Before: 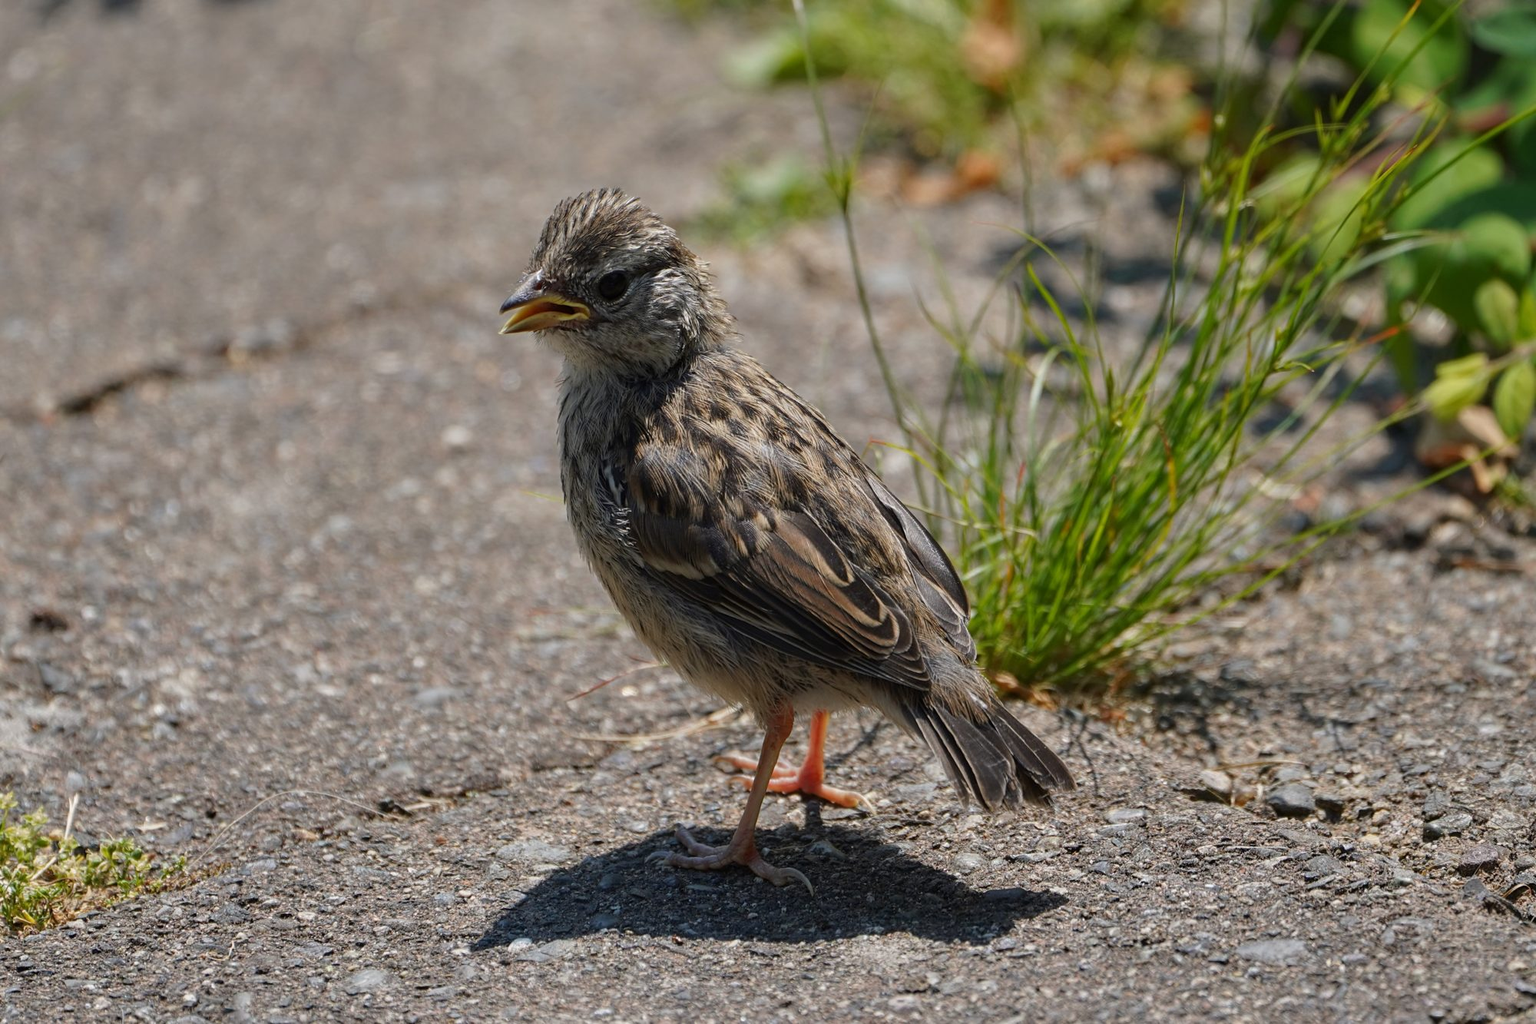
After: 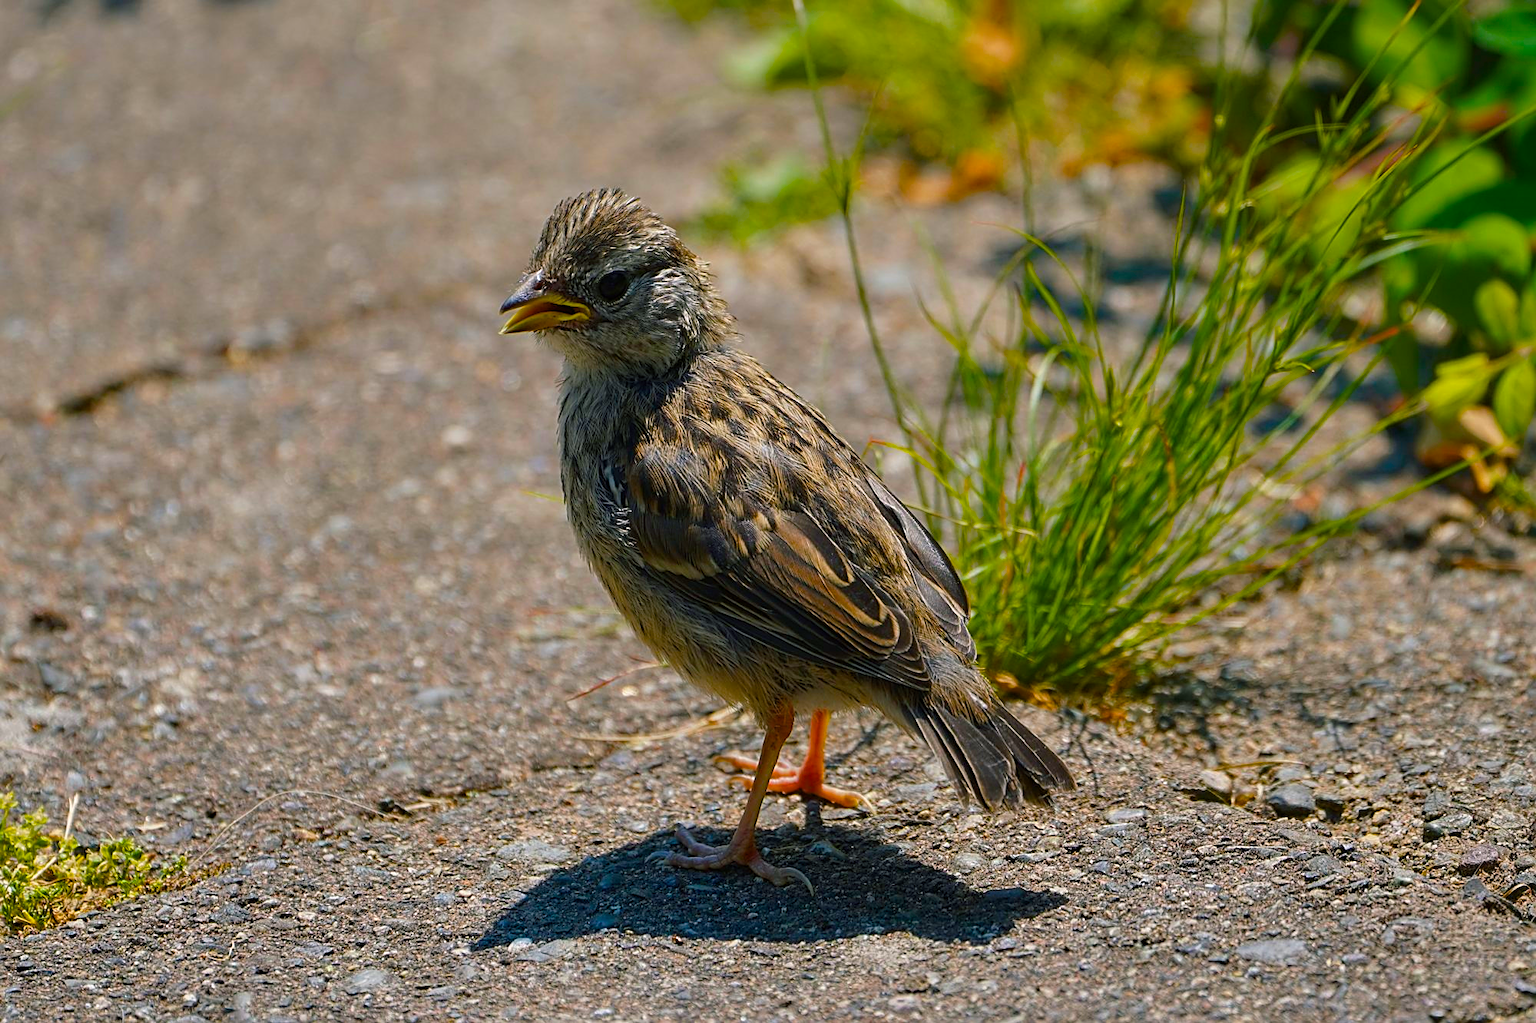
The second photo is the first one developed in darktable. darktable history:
sharpen: on, module defaults
tone equalizer: on, module defaults
color balance rgb: shadows lift › luminance -8.043%, shadows lift › chroma 2.441%, shadows lift › hue 162.72°, linear chroma grading › shadows 31.854%, linear chroma grading › global chroma -1.502%, linear chroma grading › mid-tones 3.808%, perceptual saturation grading › global saturation 25.899%, global vibrance 50.684%
